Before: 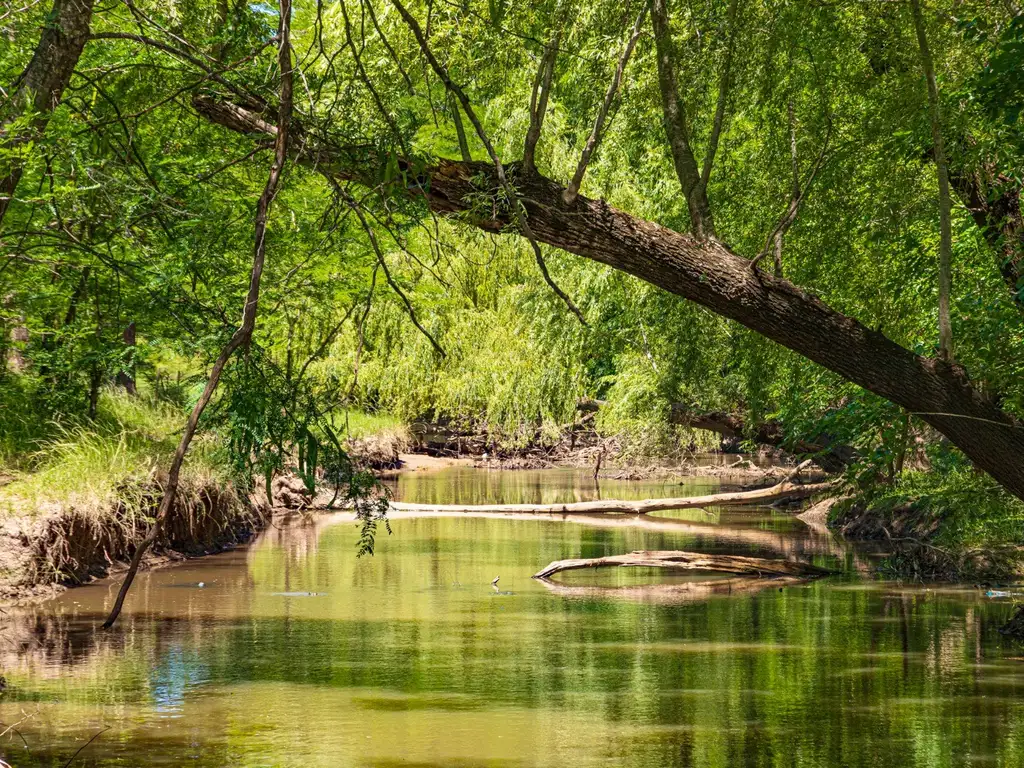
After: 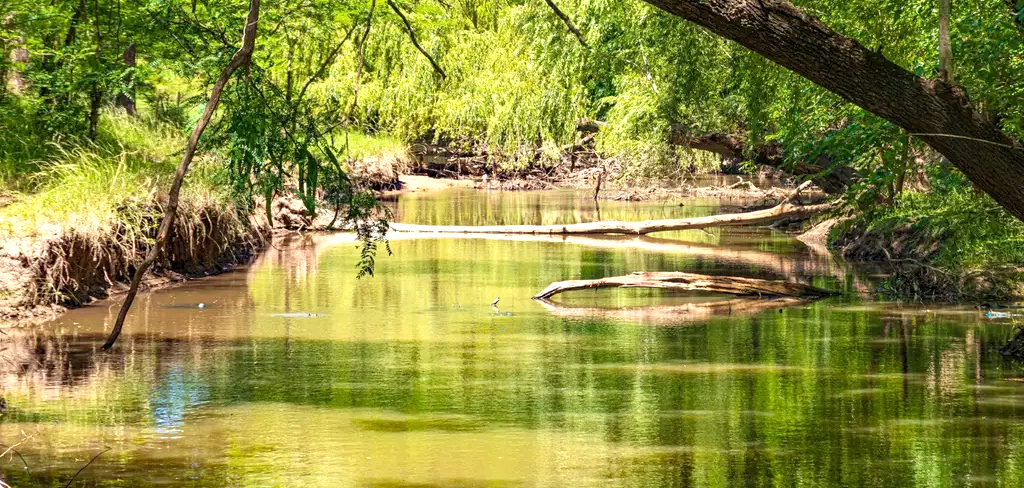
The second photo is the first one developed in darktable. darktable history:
crop and rotate: top 36.435%
exposure: black level correction 0.001, exposure 0.5 EV, compensate exposure bias true, compensate highlight preservation false
levels: levels [0.018, 0.493, 1]
